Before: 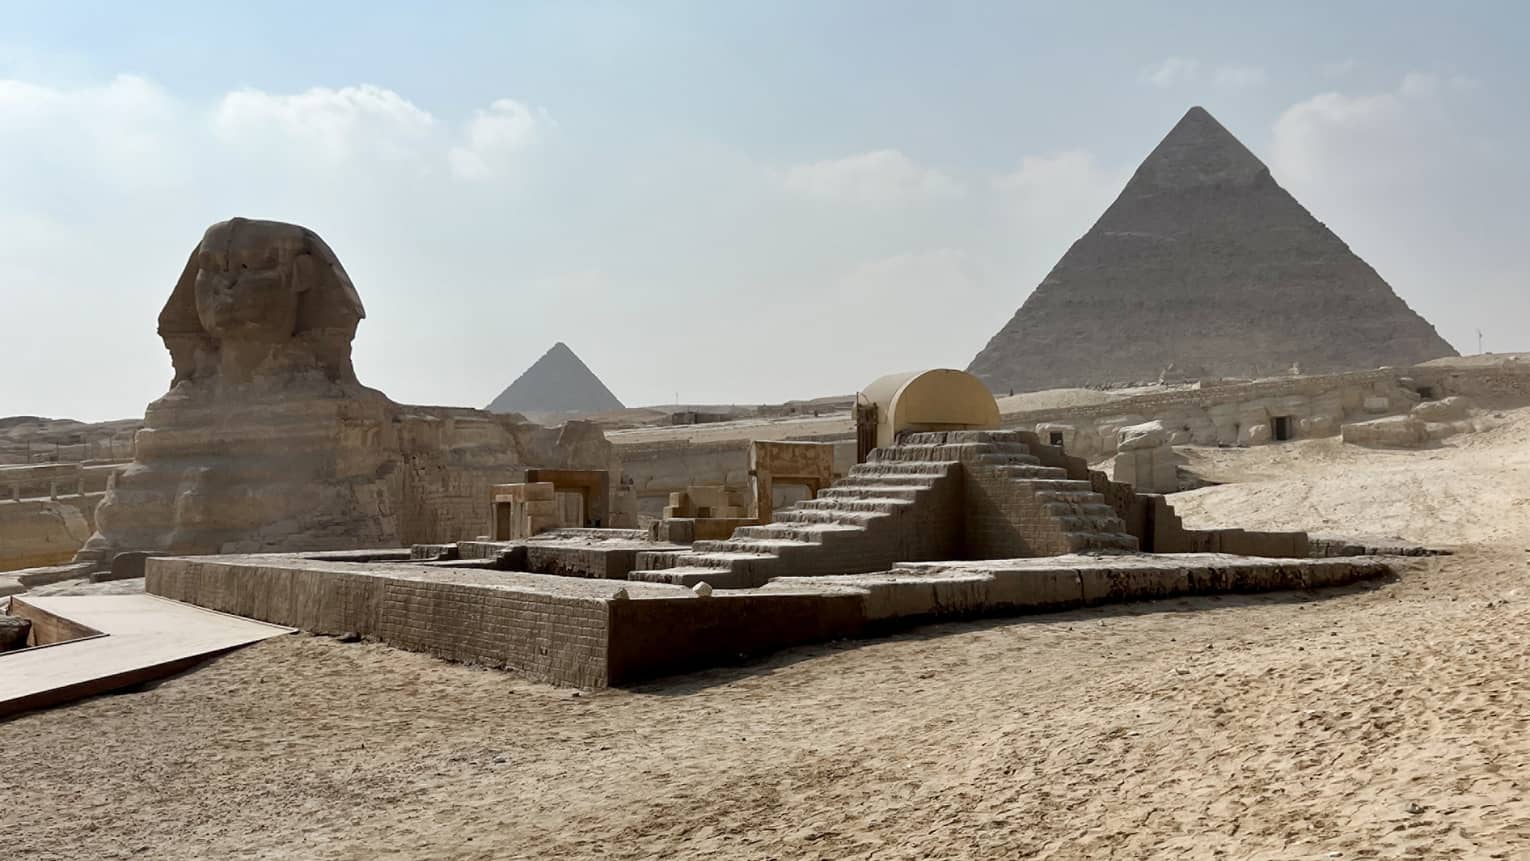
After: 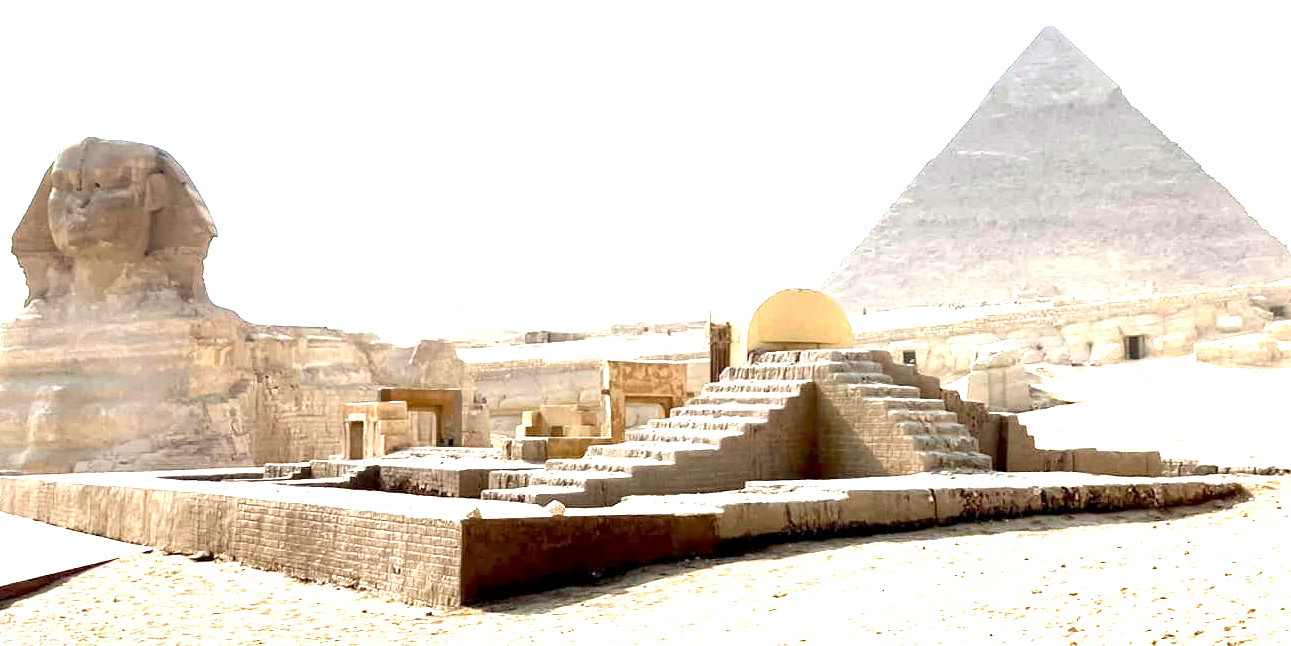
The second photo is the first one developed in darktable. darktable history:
exposure: black level correction 0.001, exposure 2.643 EV, compensate highlight preservation false
crop and rotate: left 9.648%, top 9.605%, right 5.963%, bottom 15.356%
